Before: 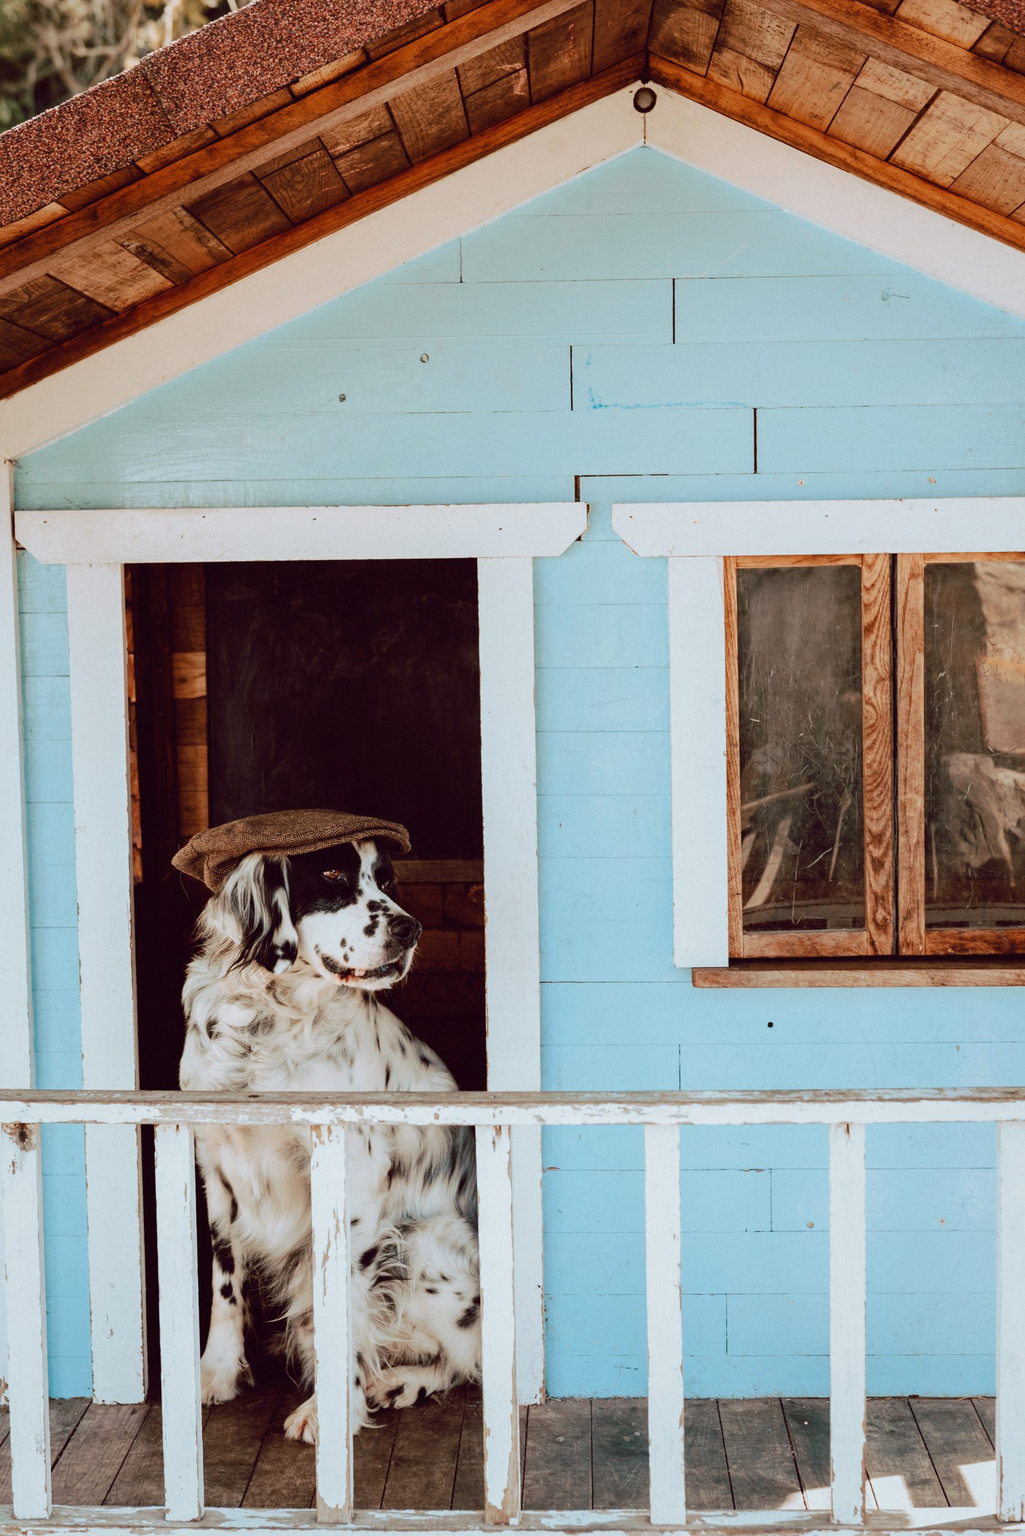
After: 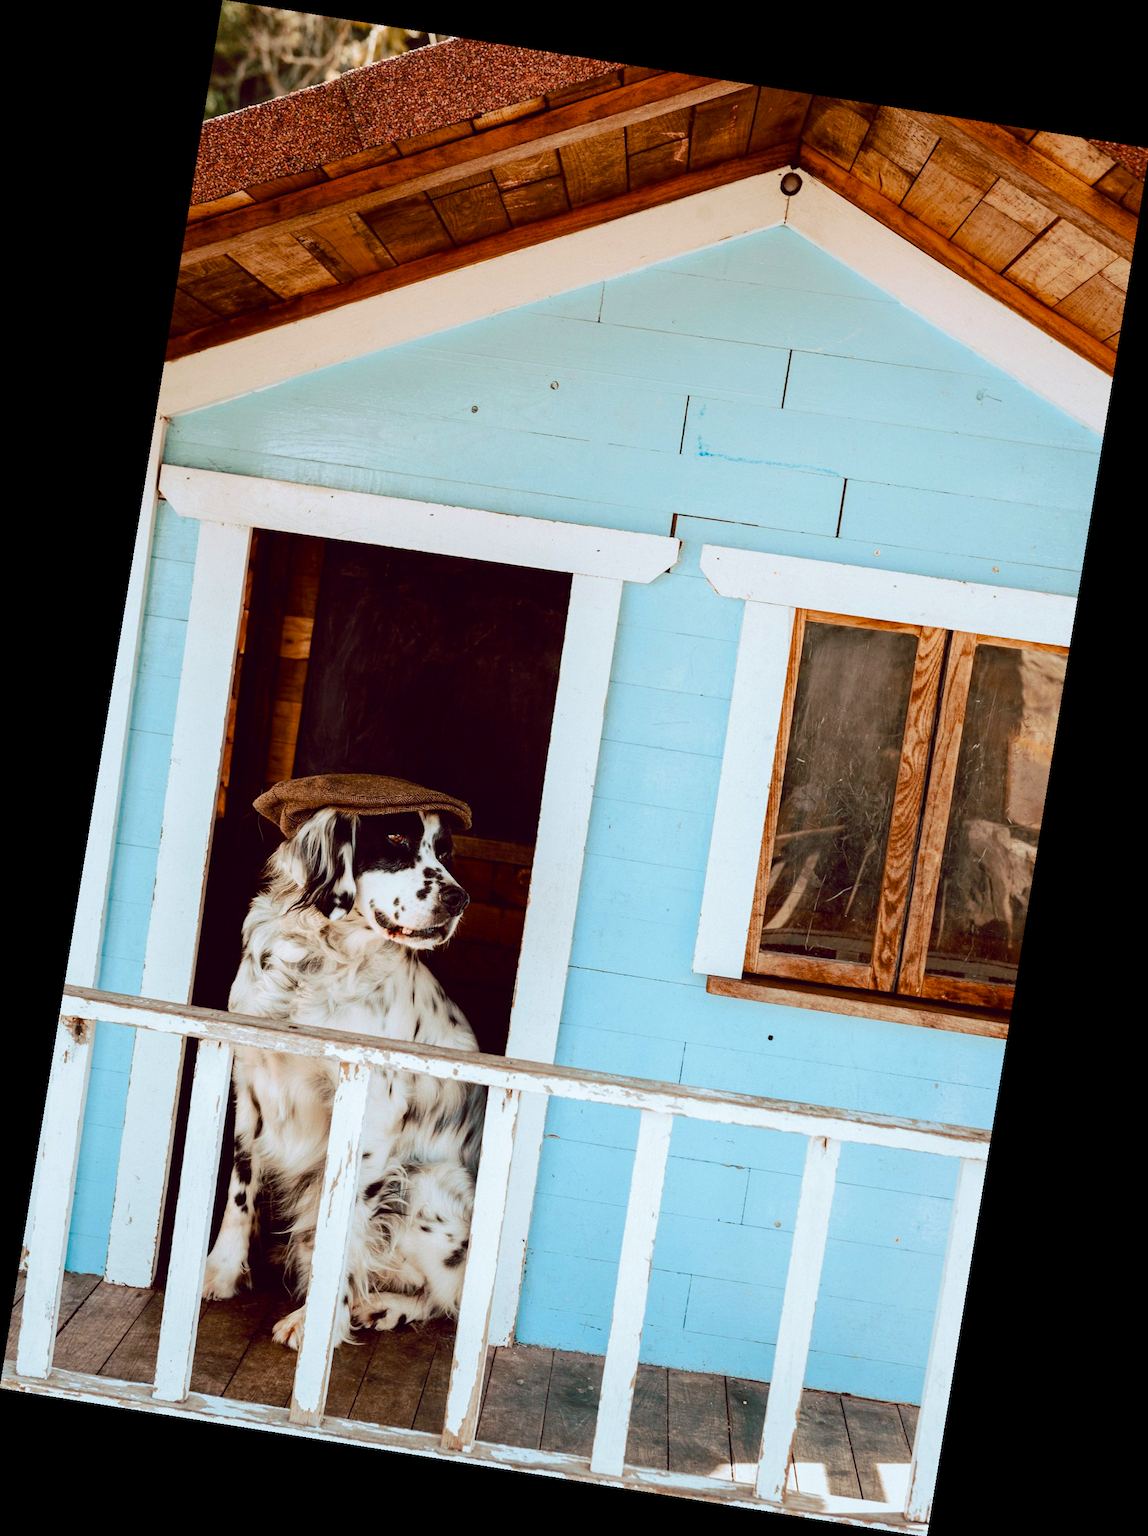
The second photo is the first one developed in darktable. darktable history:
color balance rgb: linear chroma grading › shadows 16%, perceptual saturation grading › global saturation 8%, perceptual saturation grading › shadows 4%, perceptual brilliance grading › global brilliance 2%, perceptual brilliance grading › highlights 8%, perceptual brilliance grading › shadows -4%, global vibrance 16%, saturation formula JzAzBz (2021)
rotate and perspective: rotation 9.12°, automatic cropping off
